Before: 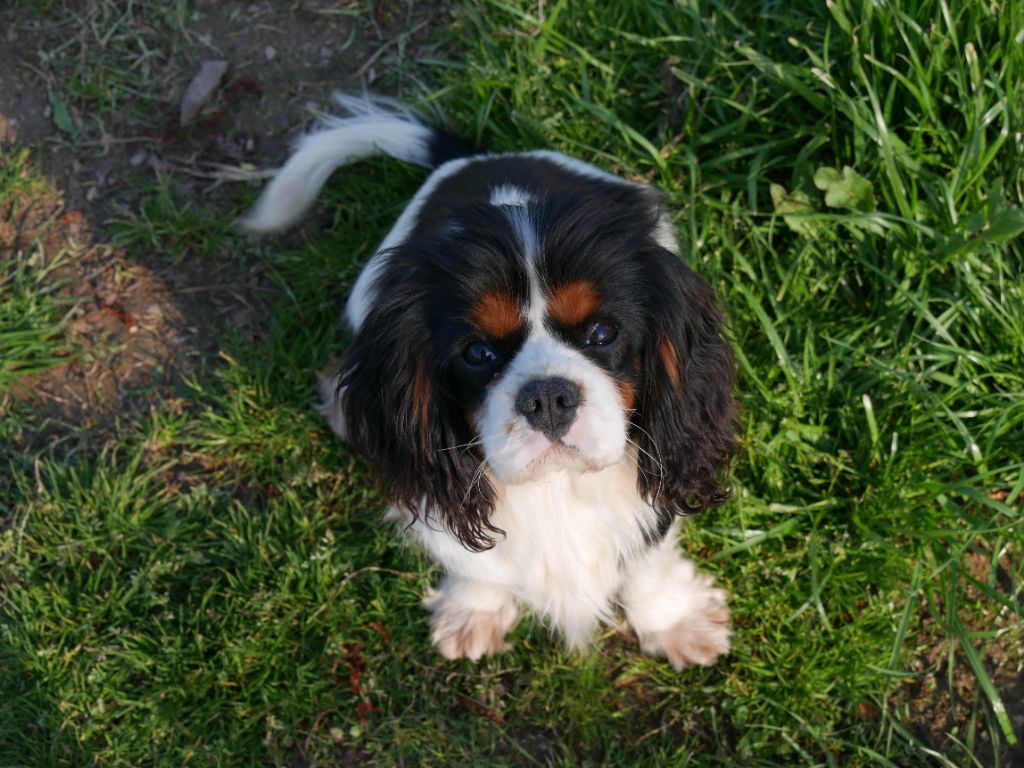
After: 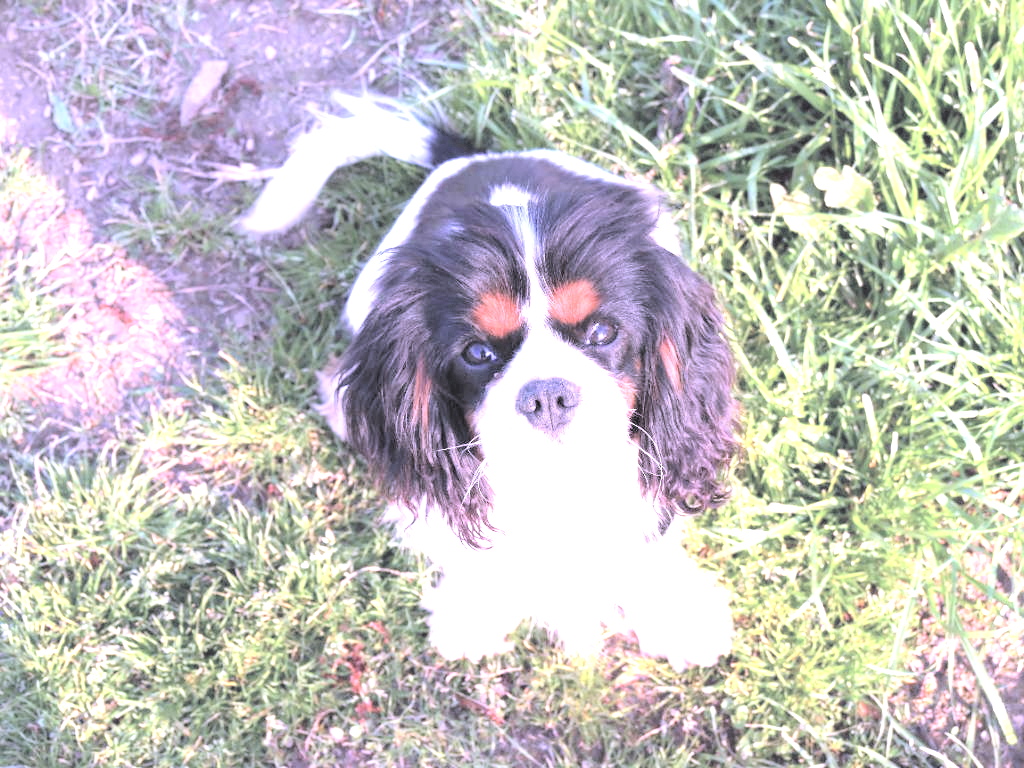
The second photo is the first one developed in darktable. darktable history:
levels: levels [0.044, 0.475, 0.791]
exposure: black level correction 0, exposure 0.6 EV, compensate exposure bias true, compensate highlight preservation false
white balance: red 1.042, blue 1.17
color correction: highlights a* 15.46, highlights b* -20.56
contrast brightness saturation: brightness 1
